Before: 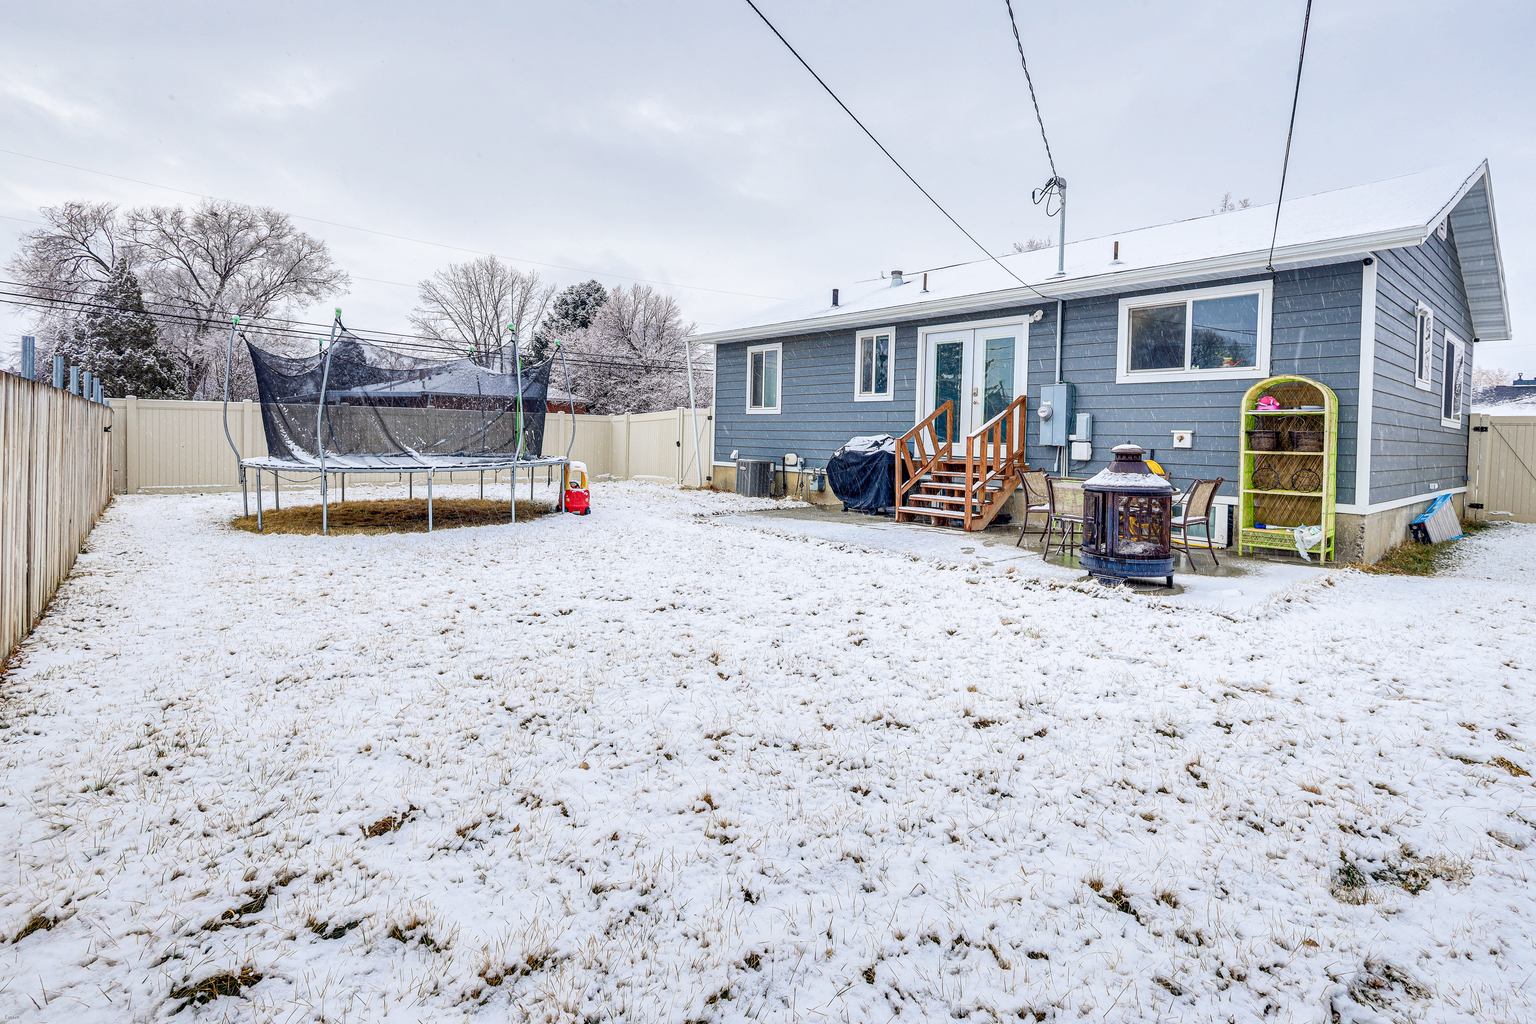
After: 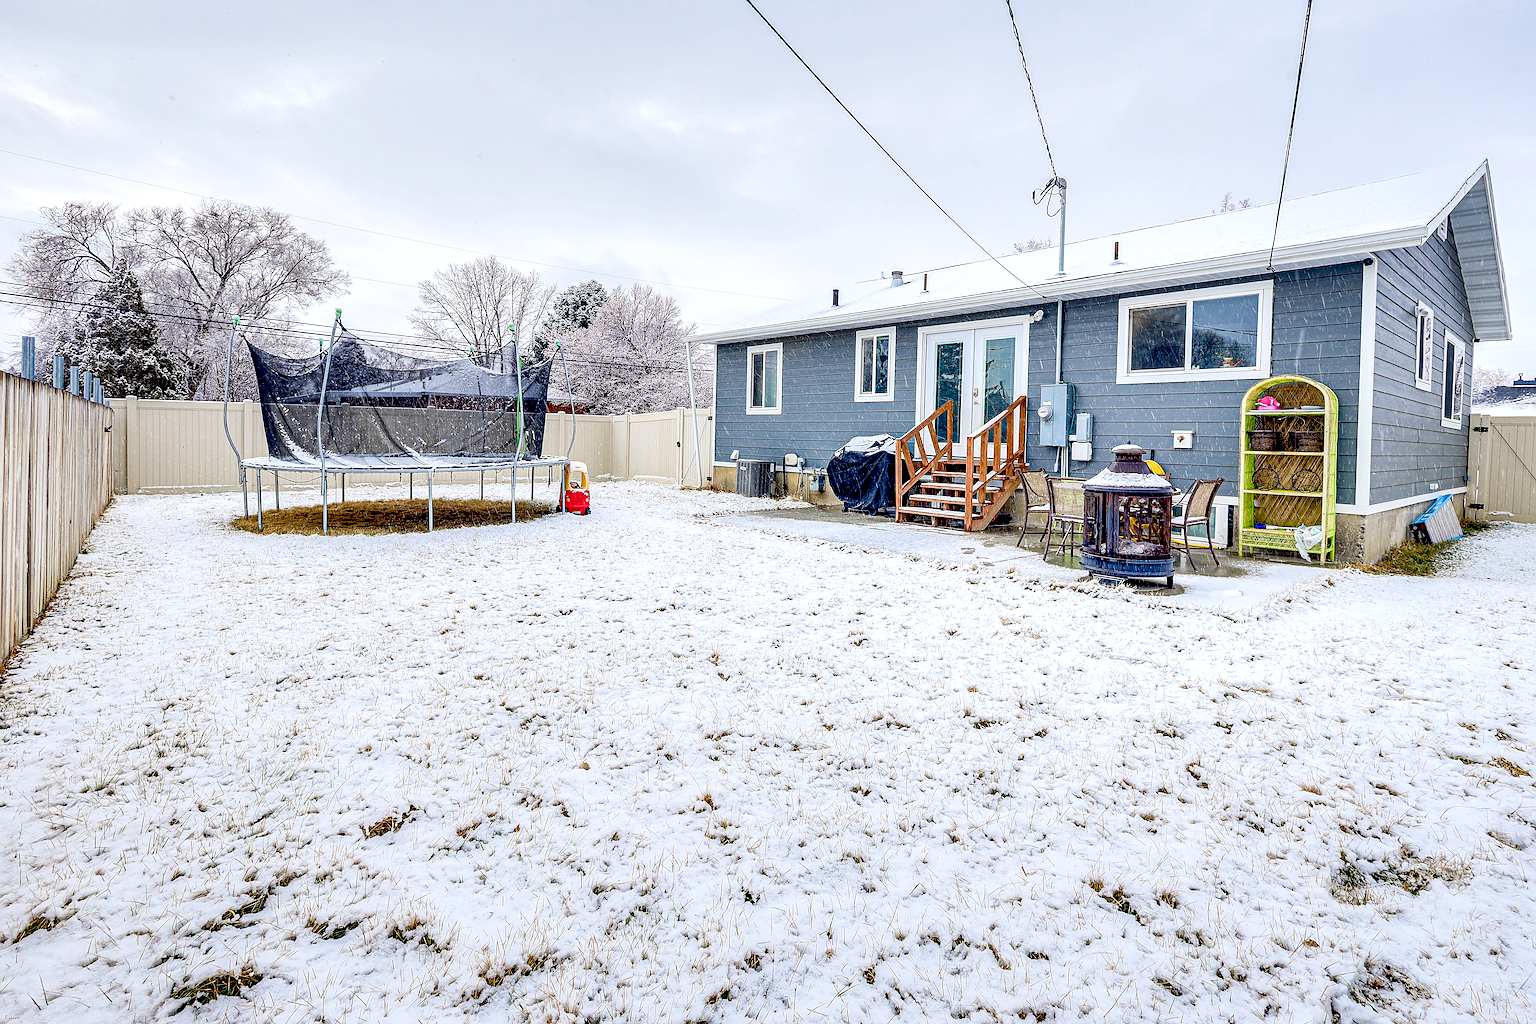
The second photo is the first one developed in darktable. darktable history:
sharpen: on, module defaults
exposure: black level correction 0.024, exposure 0.181 EV, compensate highlight preservation false
